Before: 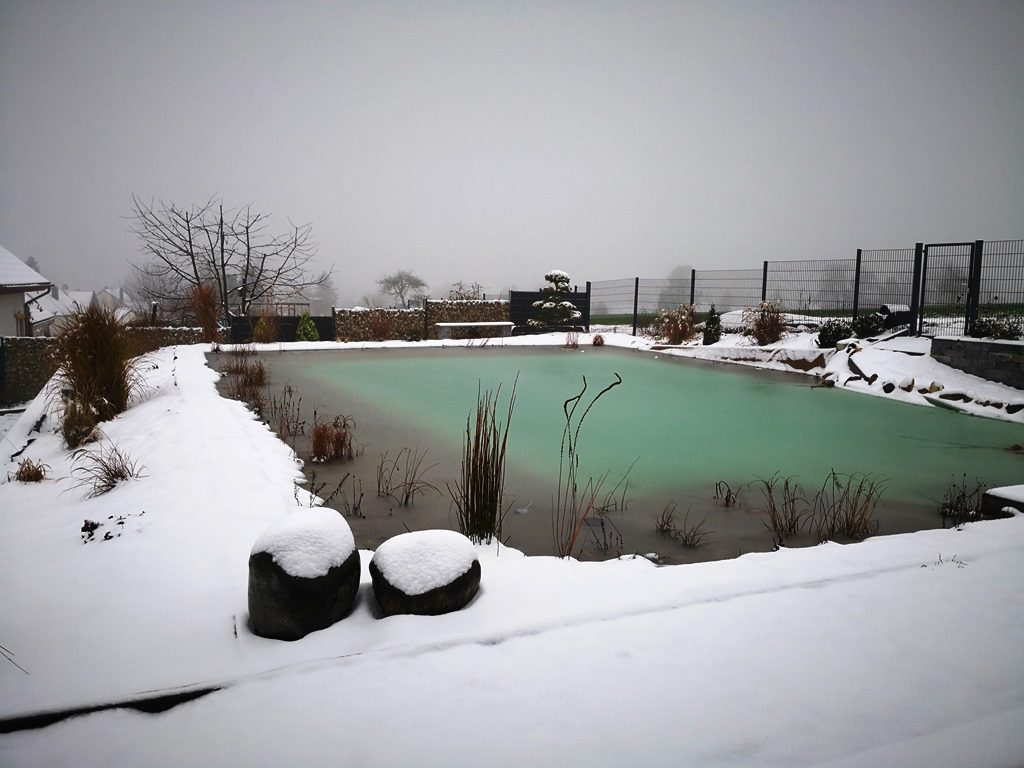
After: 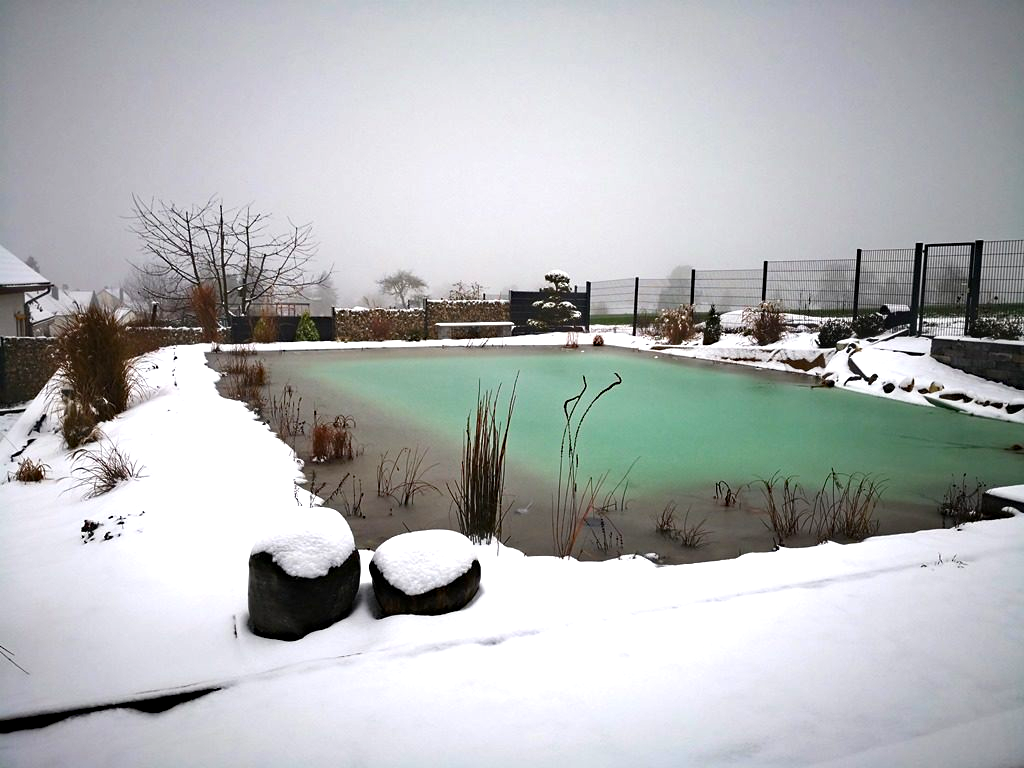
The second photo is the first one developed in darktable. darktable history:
exposure: exposure 0.6 EV, compensate highlight preservation false
haze removal: compatibility mode true, adaptive false
